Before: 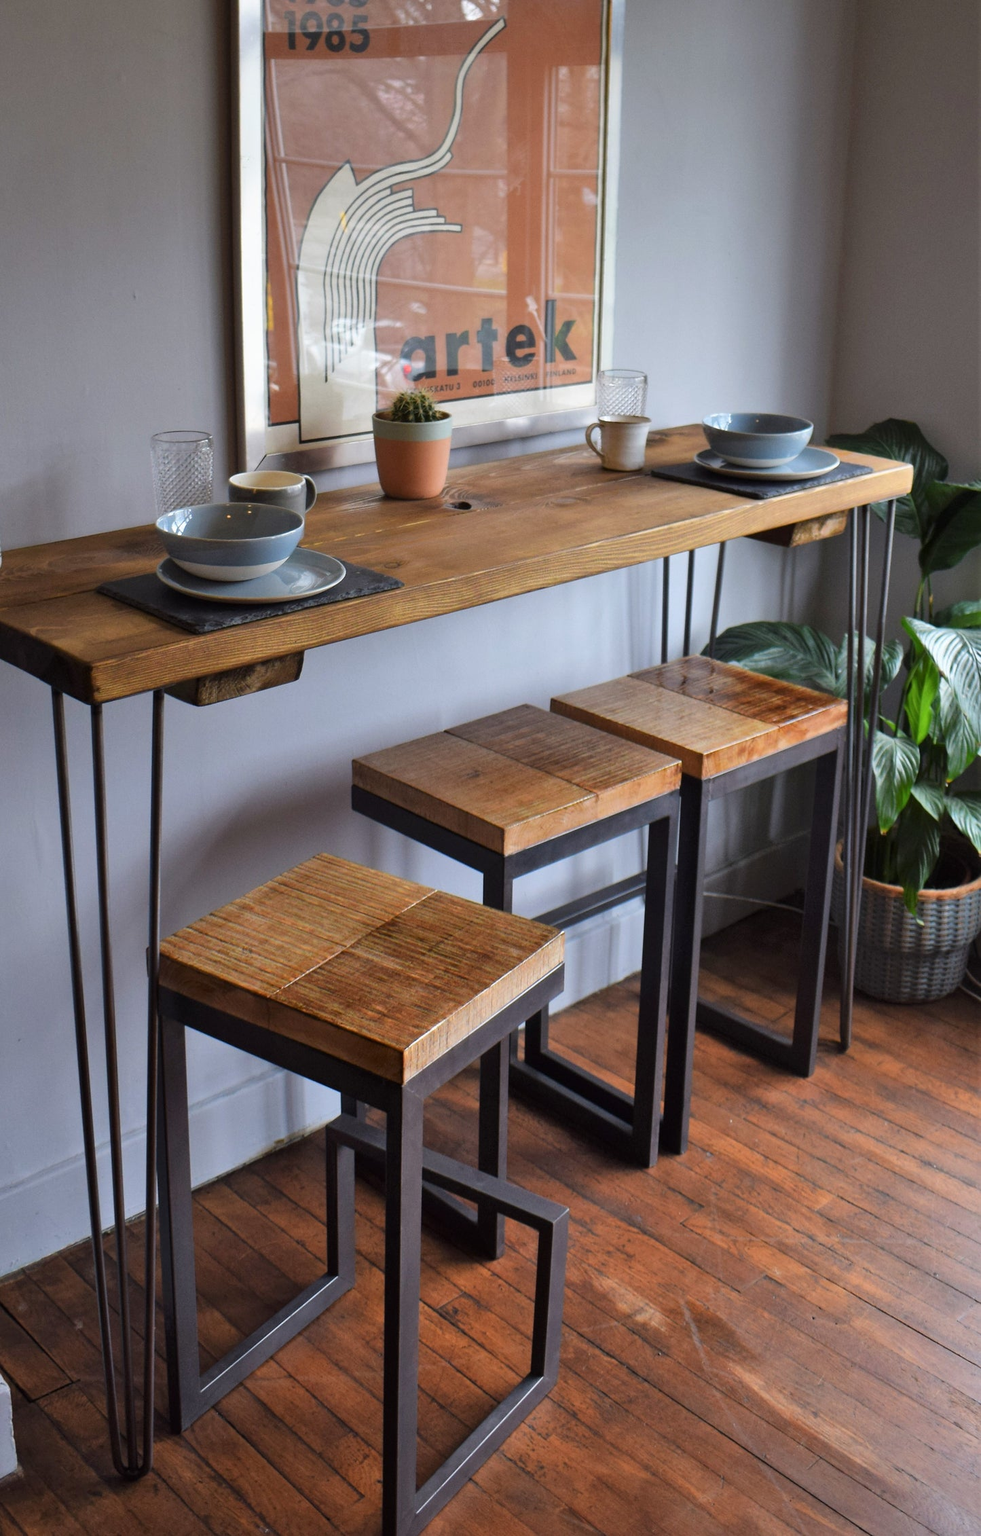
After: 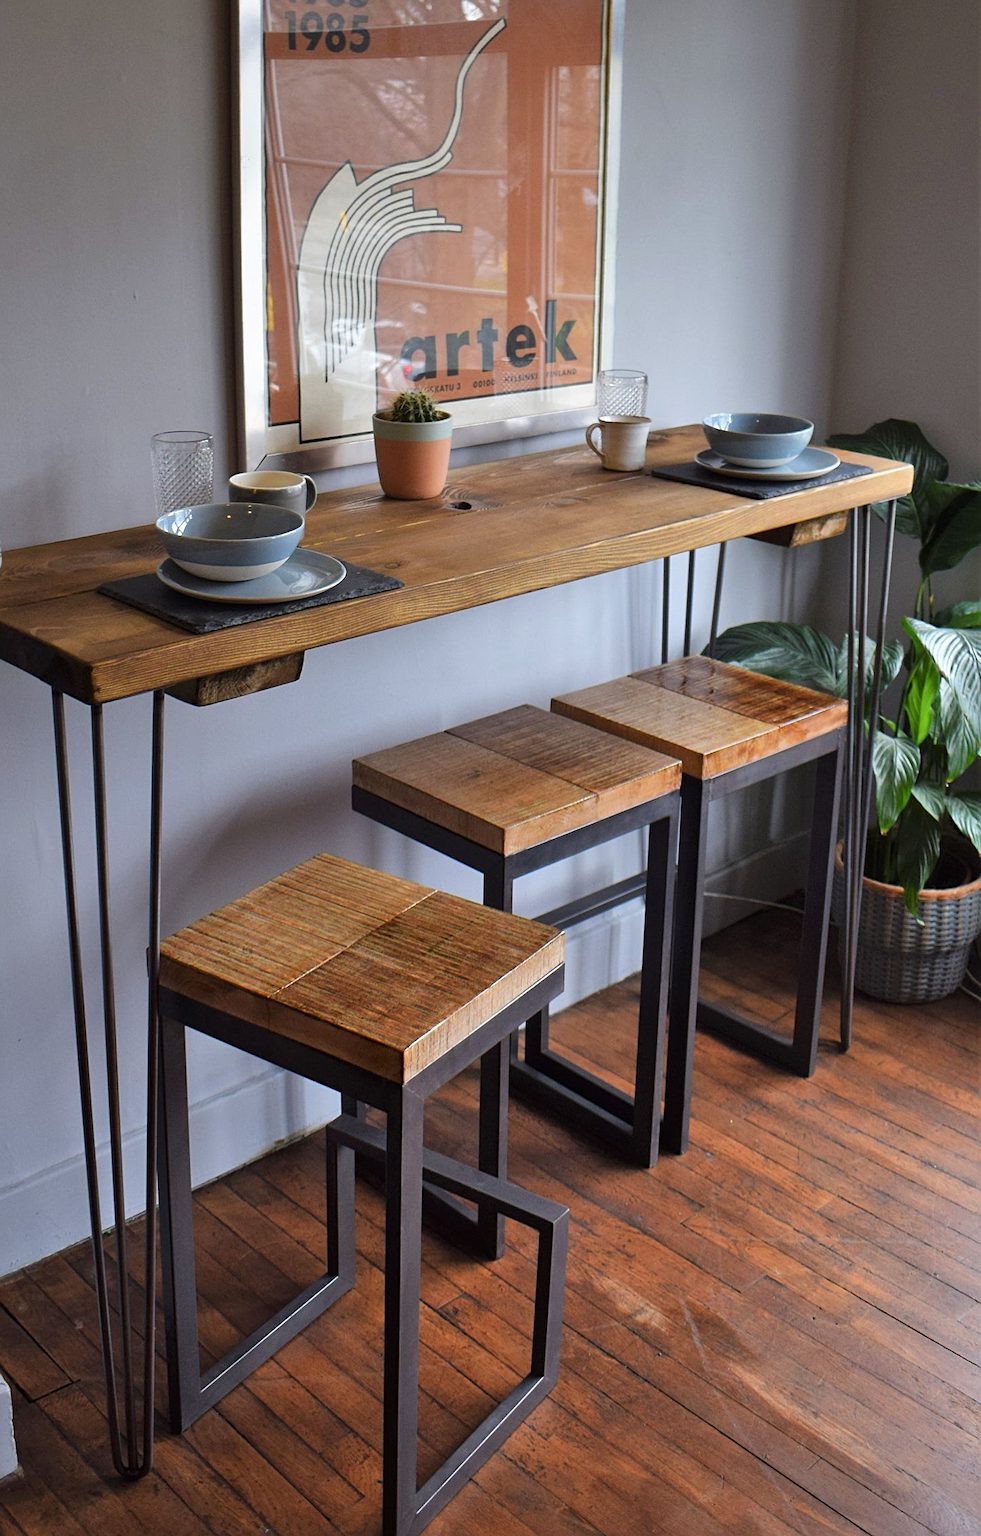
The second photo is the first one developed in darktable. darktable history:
sharpen: radius 2.182, amount 0.377, threshold 0.021
